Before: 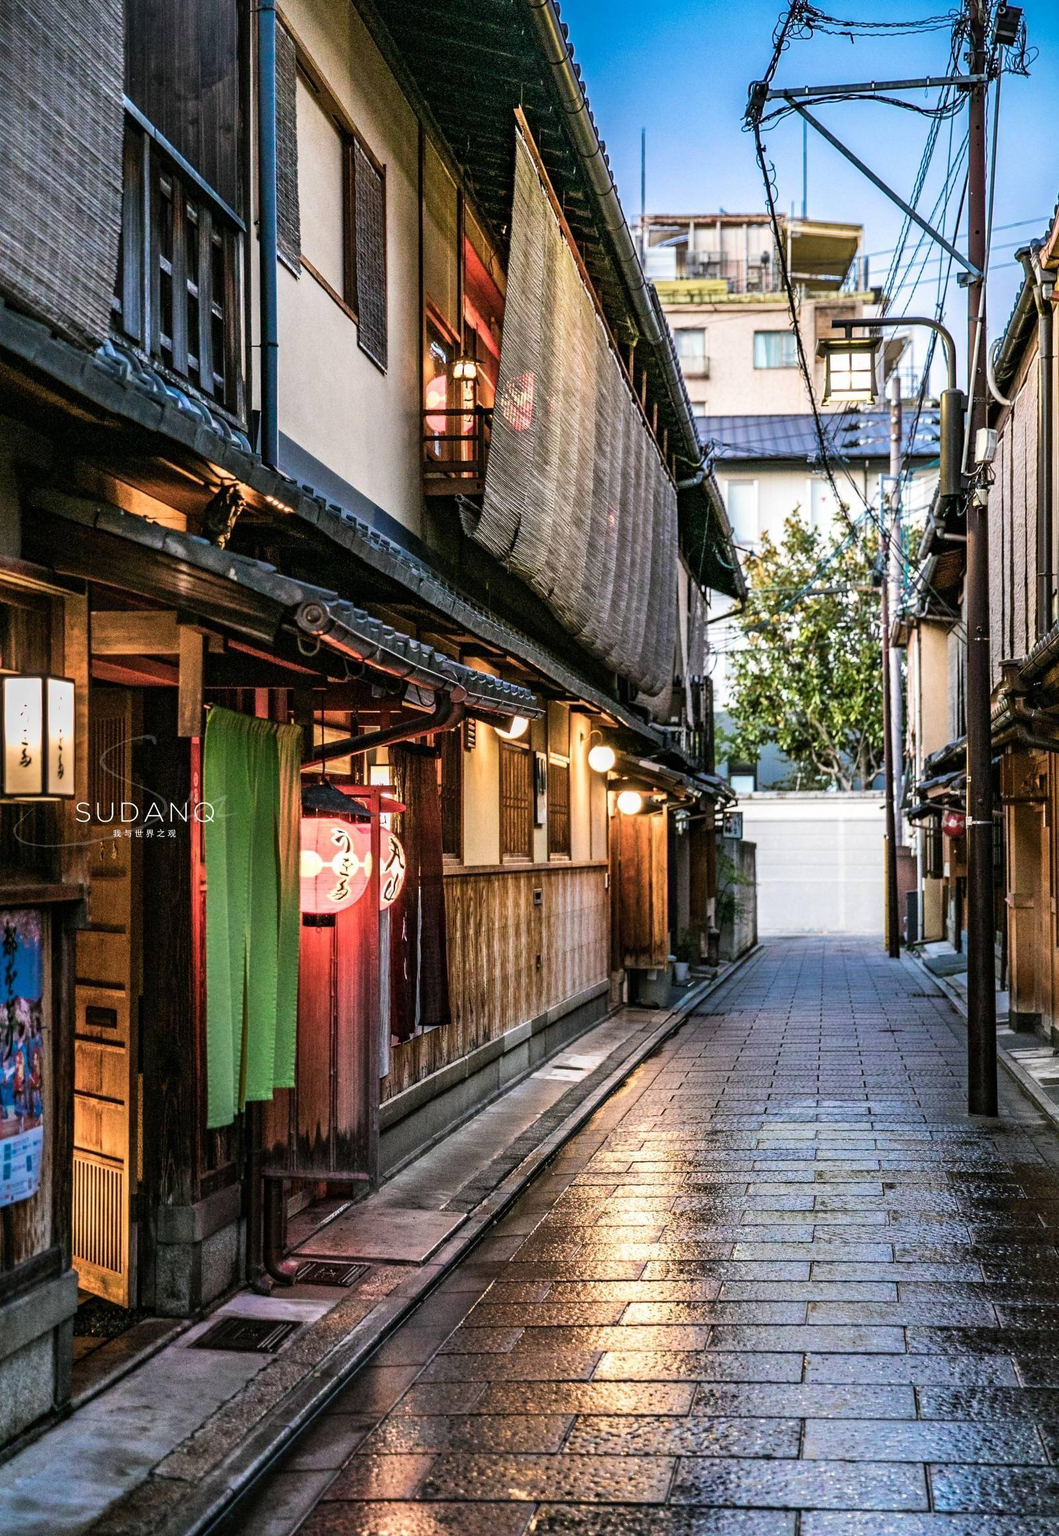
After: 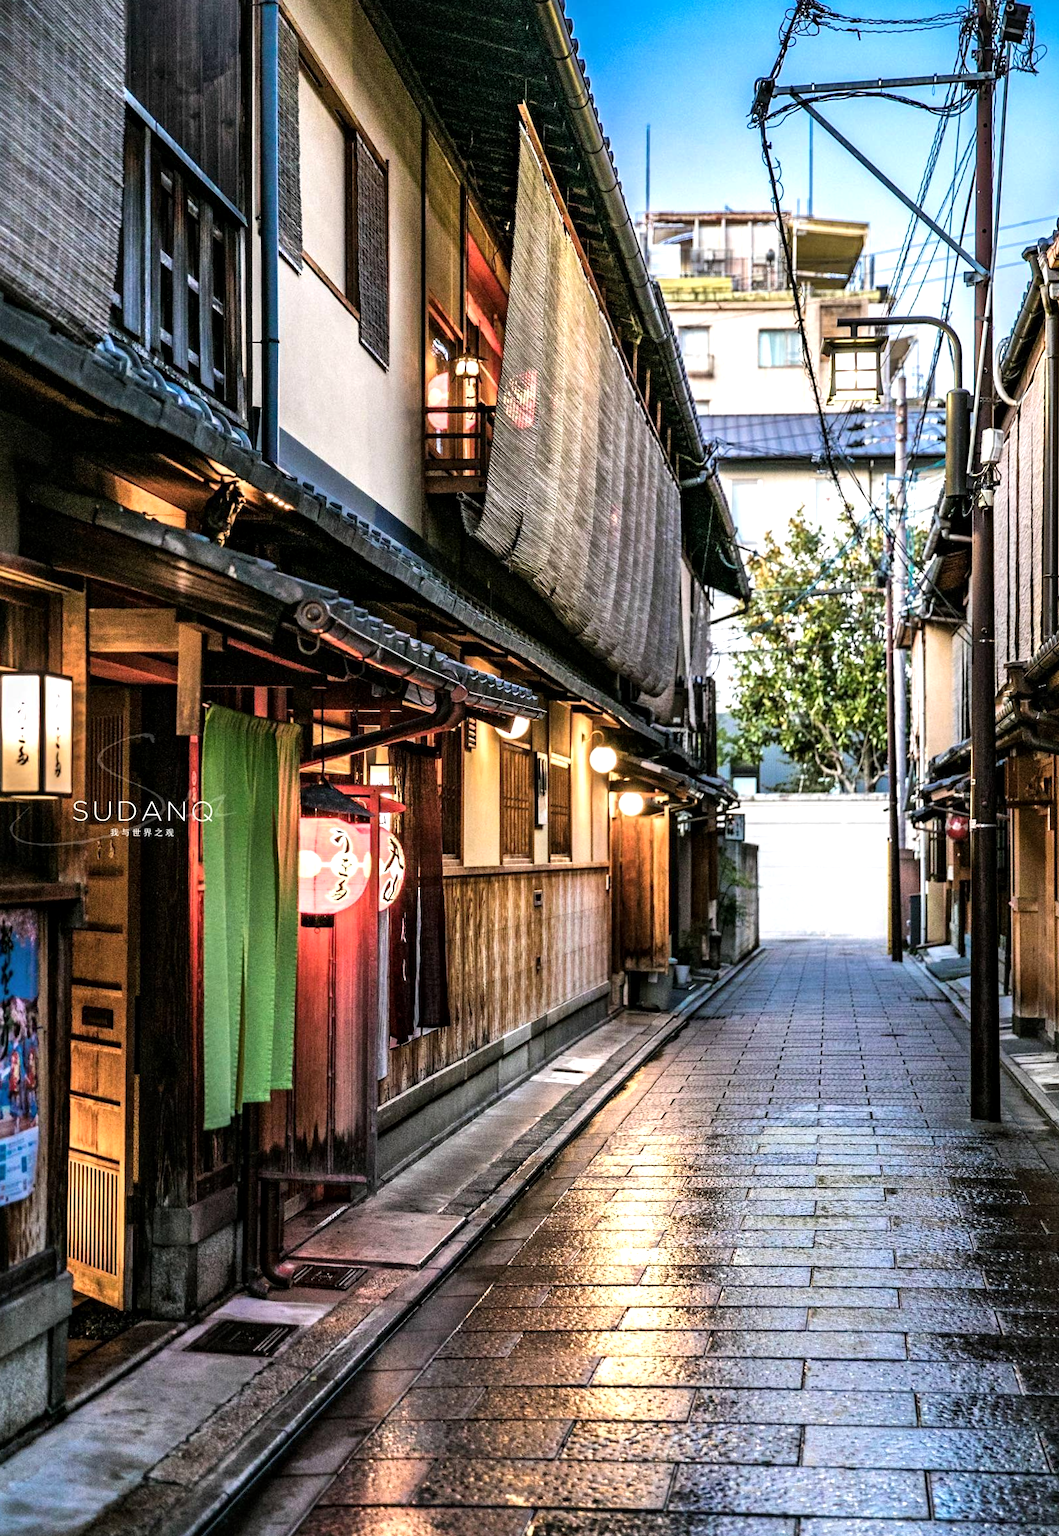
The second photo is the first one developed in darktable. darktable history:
crop and rotate: angle -0.281°
tone equalizer: -8 EV -0.404 EV, -7 EV -0.398 EV, -6 EV -0.36 EV, -5 EV -0.224 EV, -3 EV 0.192 EV, -2 EV 0.356 EV, -1 EV 0.393 EV, +0 EV 0.443 EV
local contrast: mode bilateral grid, contrast 20, coarseness 50, detail 120%, midtone range 0.2
